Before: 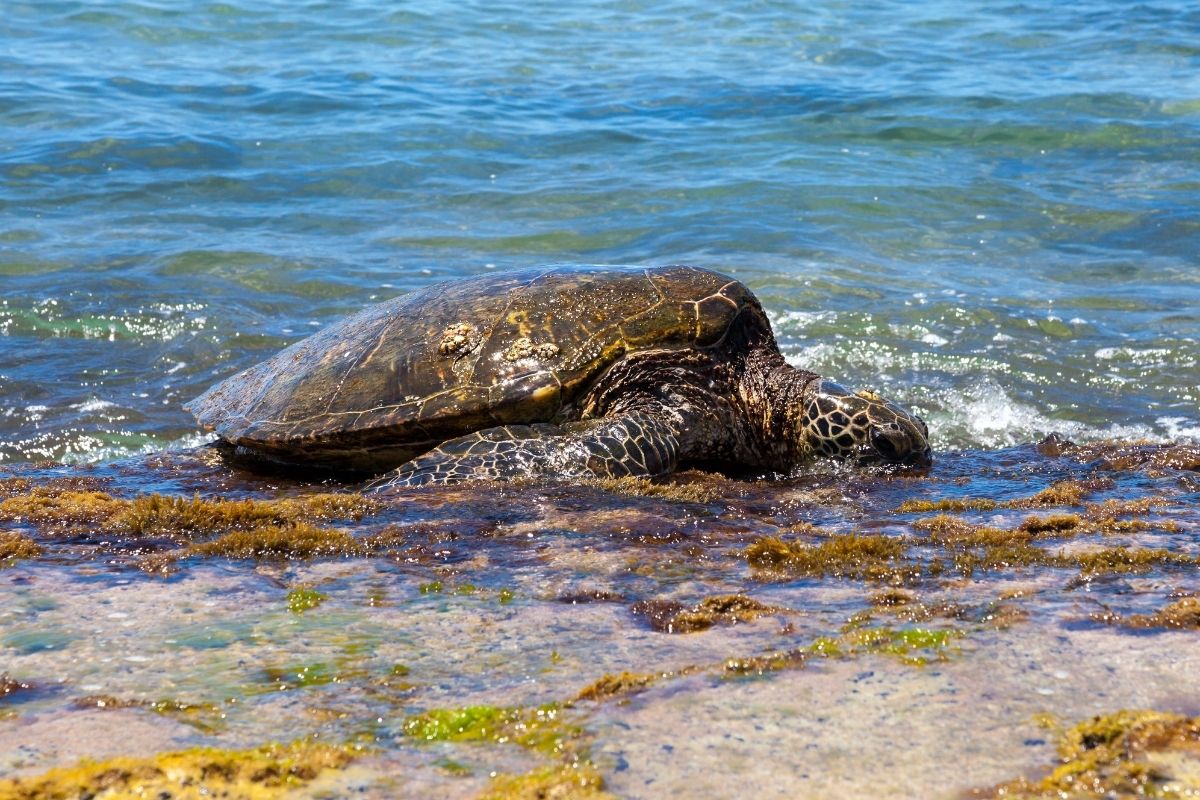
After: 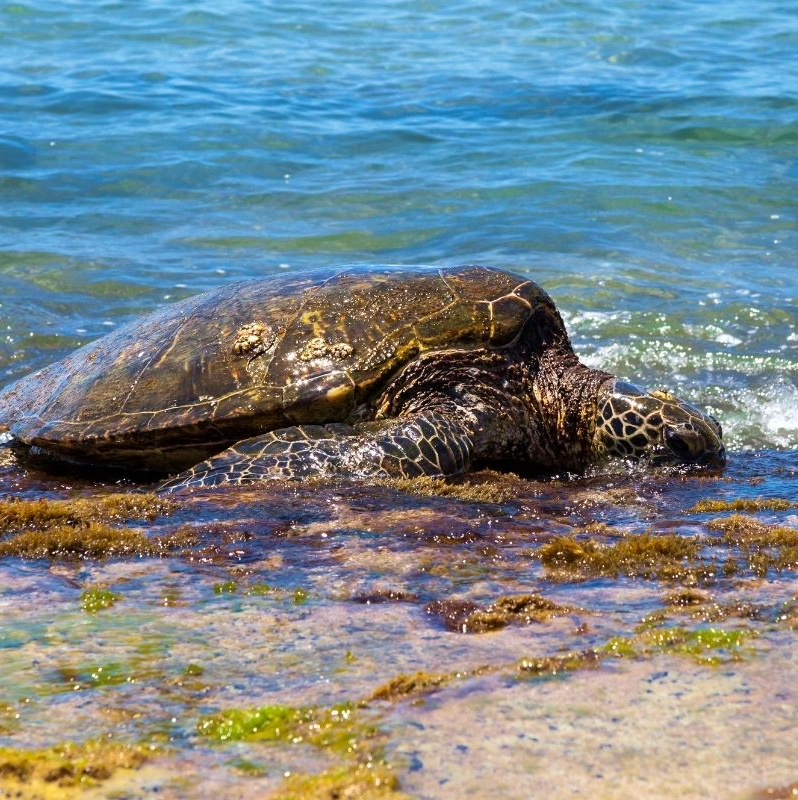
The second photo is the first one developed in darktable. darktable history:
crop: left 17.239%, right 16.178%
velvia: on, module defaults
